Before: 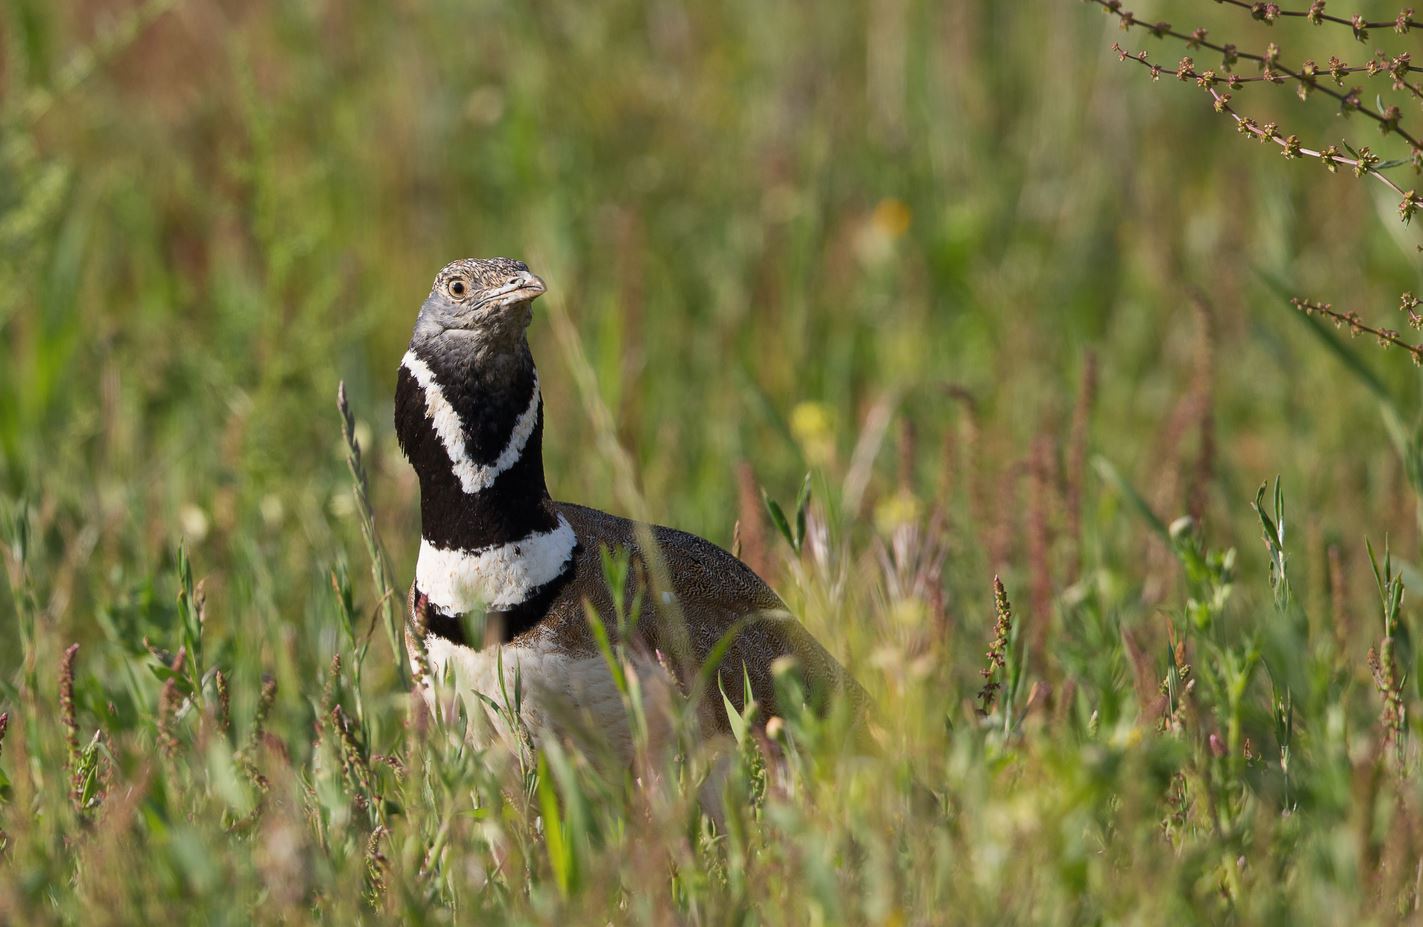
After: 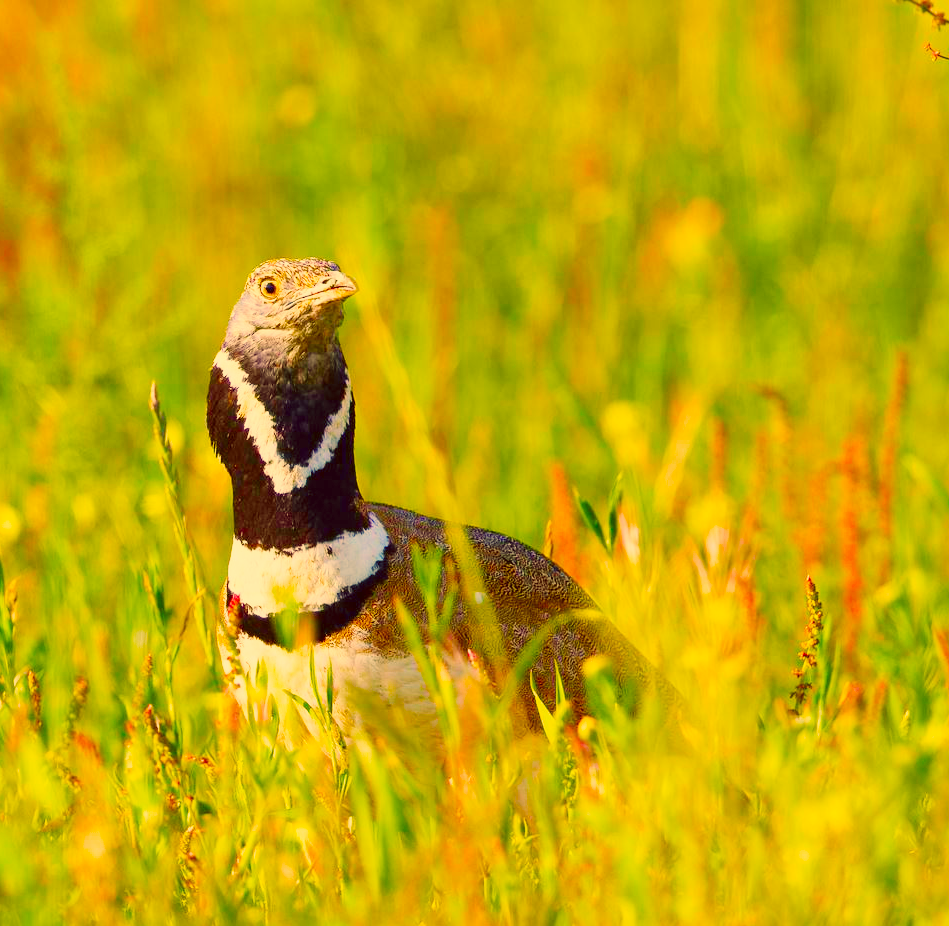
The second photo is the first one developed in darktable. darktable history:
crop and rotate: left 13.335%, right 19.973%
color correction: highlights a* 10.11, highlights b* 38.25, shadows a* 15.07, shadows b* 3.61
base curve: curves: ch0 [(0, 0.003) (0.001, 0.002) (0.006, 0.004) (0.02, 0.022) (0.048, 0.086) (0.094, 0.234) (0.162, 0.431) (0.258, 0.629) (0.385, 0.8) (0.548, 0.918) (0.751, 0.988) (1, 1)], preserve colors none
color balance rgb: shadows lift › luminance -7.582%, shadows lift › chroma 2.225%, shadows lift › hue 163.95°, perceptual saturation grading › global saturation 65.792%, perceptual saturation grading › highlights 59.946%, perceptual saturation grading › mid-tones 49.556%, perceptual saturation grading › shadows 50.059%, contrast -29.602%
